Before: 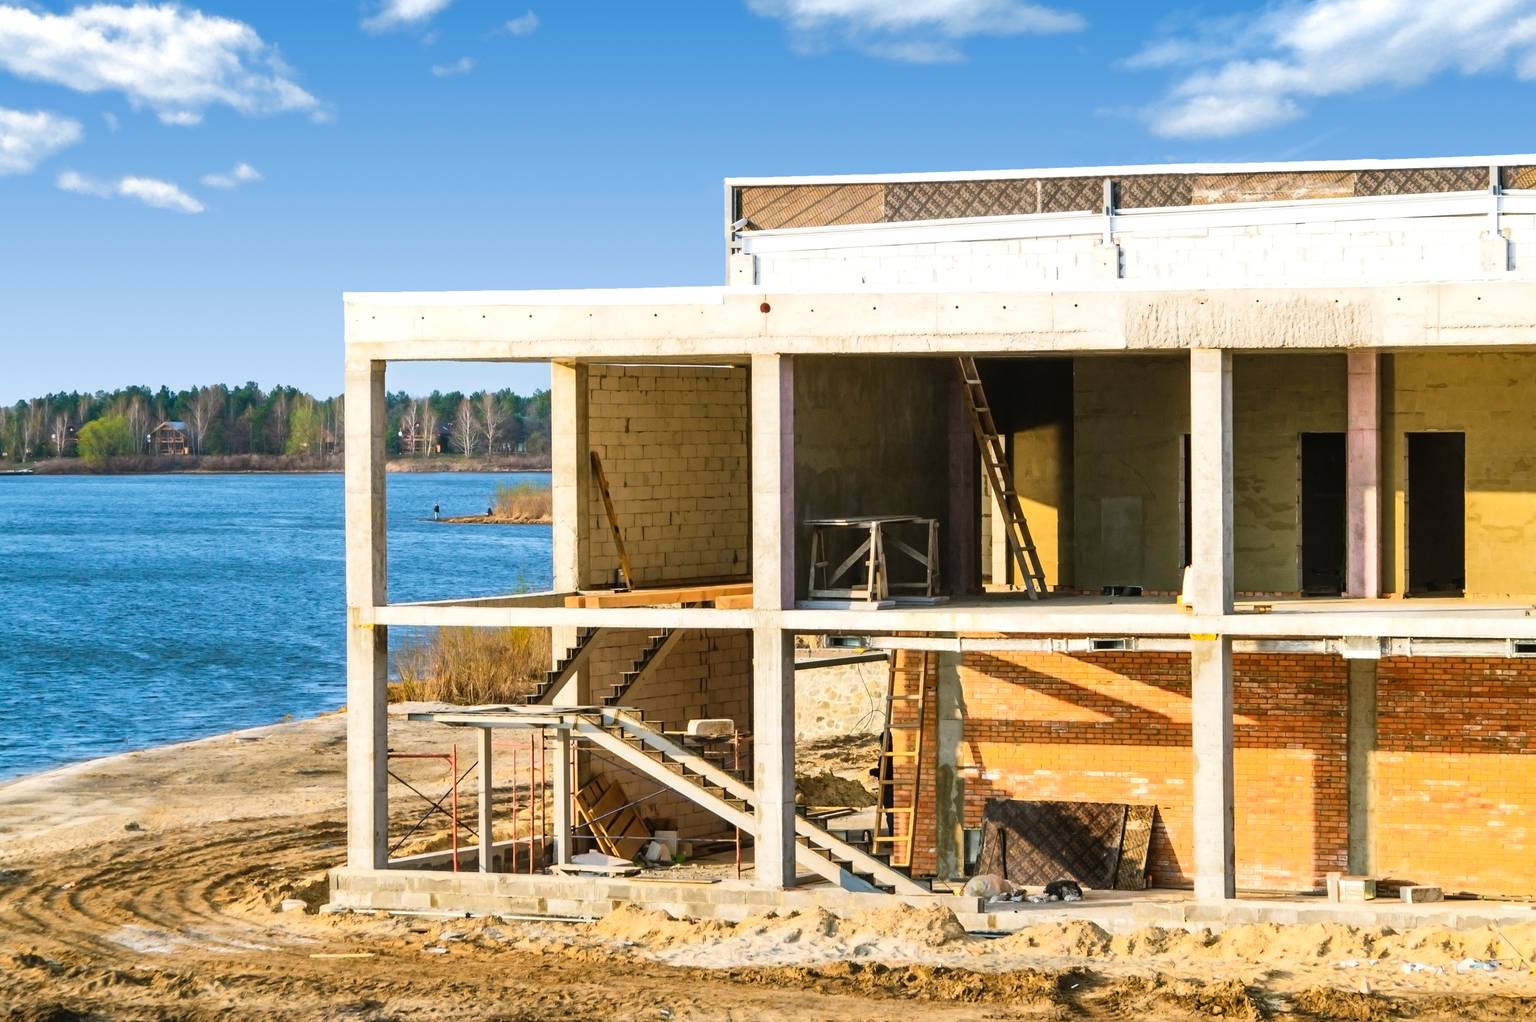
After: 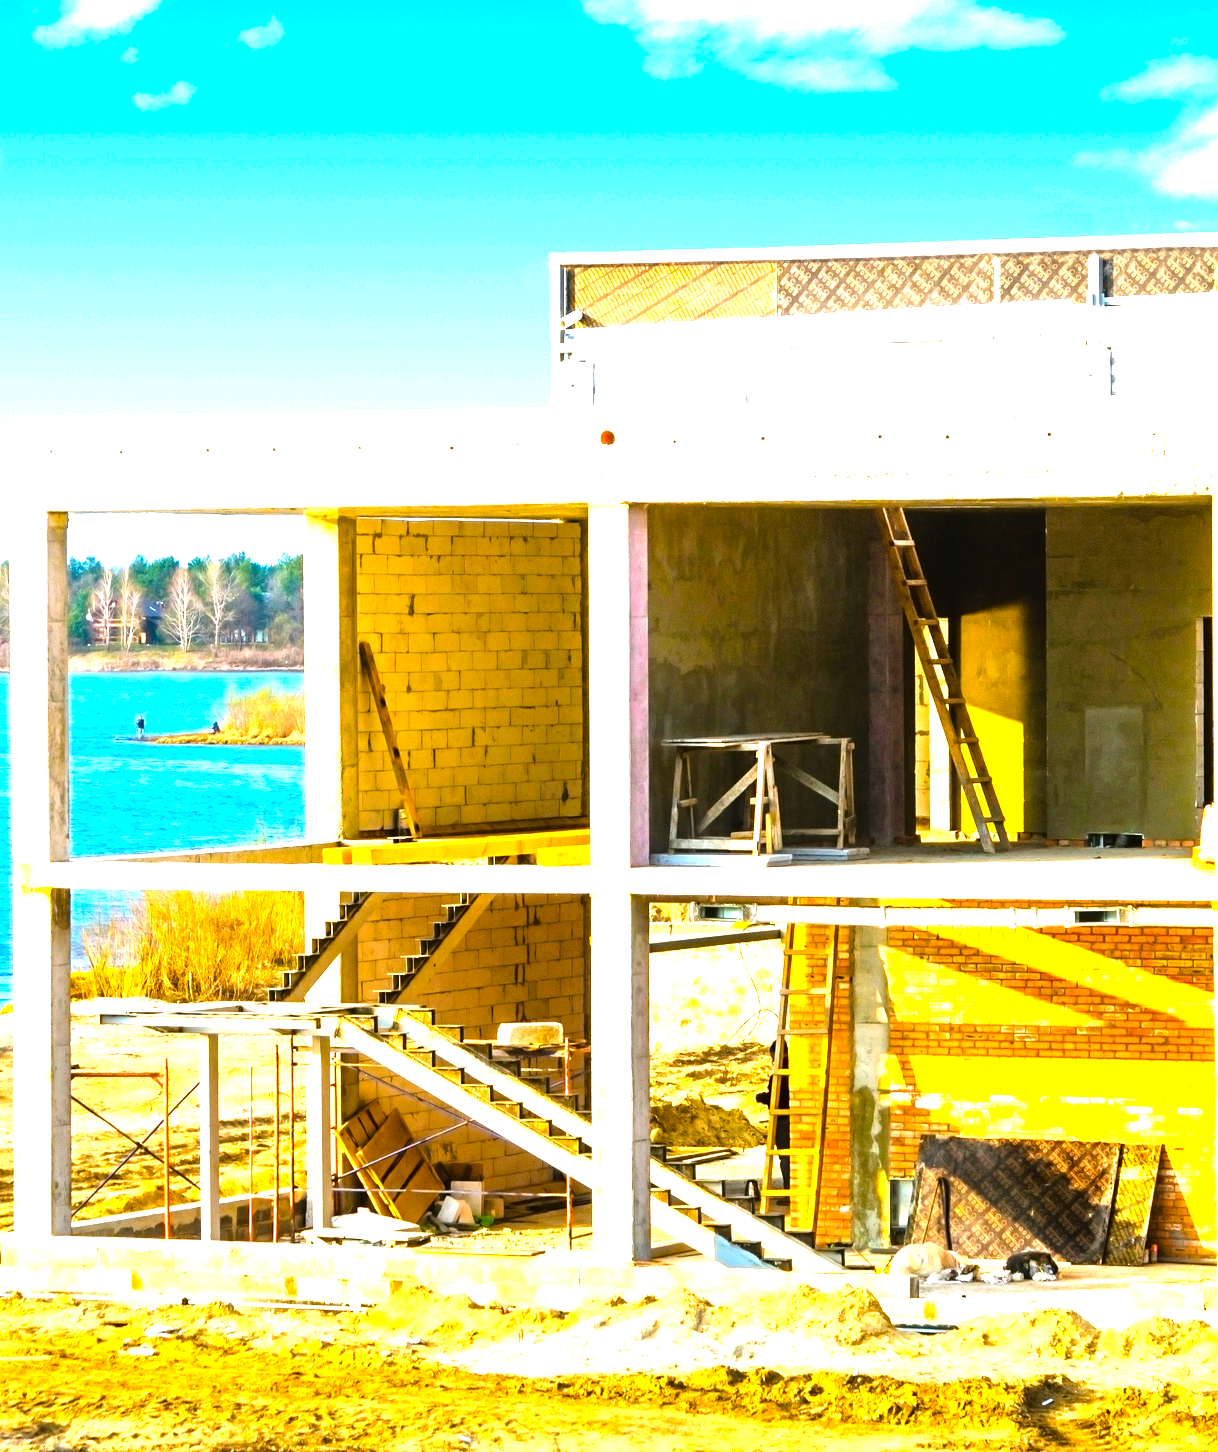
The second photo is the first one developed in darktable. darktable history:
exposure: exposure 1 EV, compensate highlight preservation false
crop: left 22.018%, right 22.072%, bottom 0.009%
tone equalizer: -8 EV -0.718 EV, -7 EV -0.726 EV, -6 EV -0.629 EV, -5 EV -0.414 EV, -3 EV 0.393 EV, -2 EV 0.6 EV, -1 EV 0.687 EV, +0 EV 0.745 EV, mask exposure compensation -0.511 EV
color balance rgb: linear chroma grading › global chroma 14.959%, perceptual saturation grading › global saturation 30.687%
